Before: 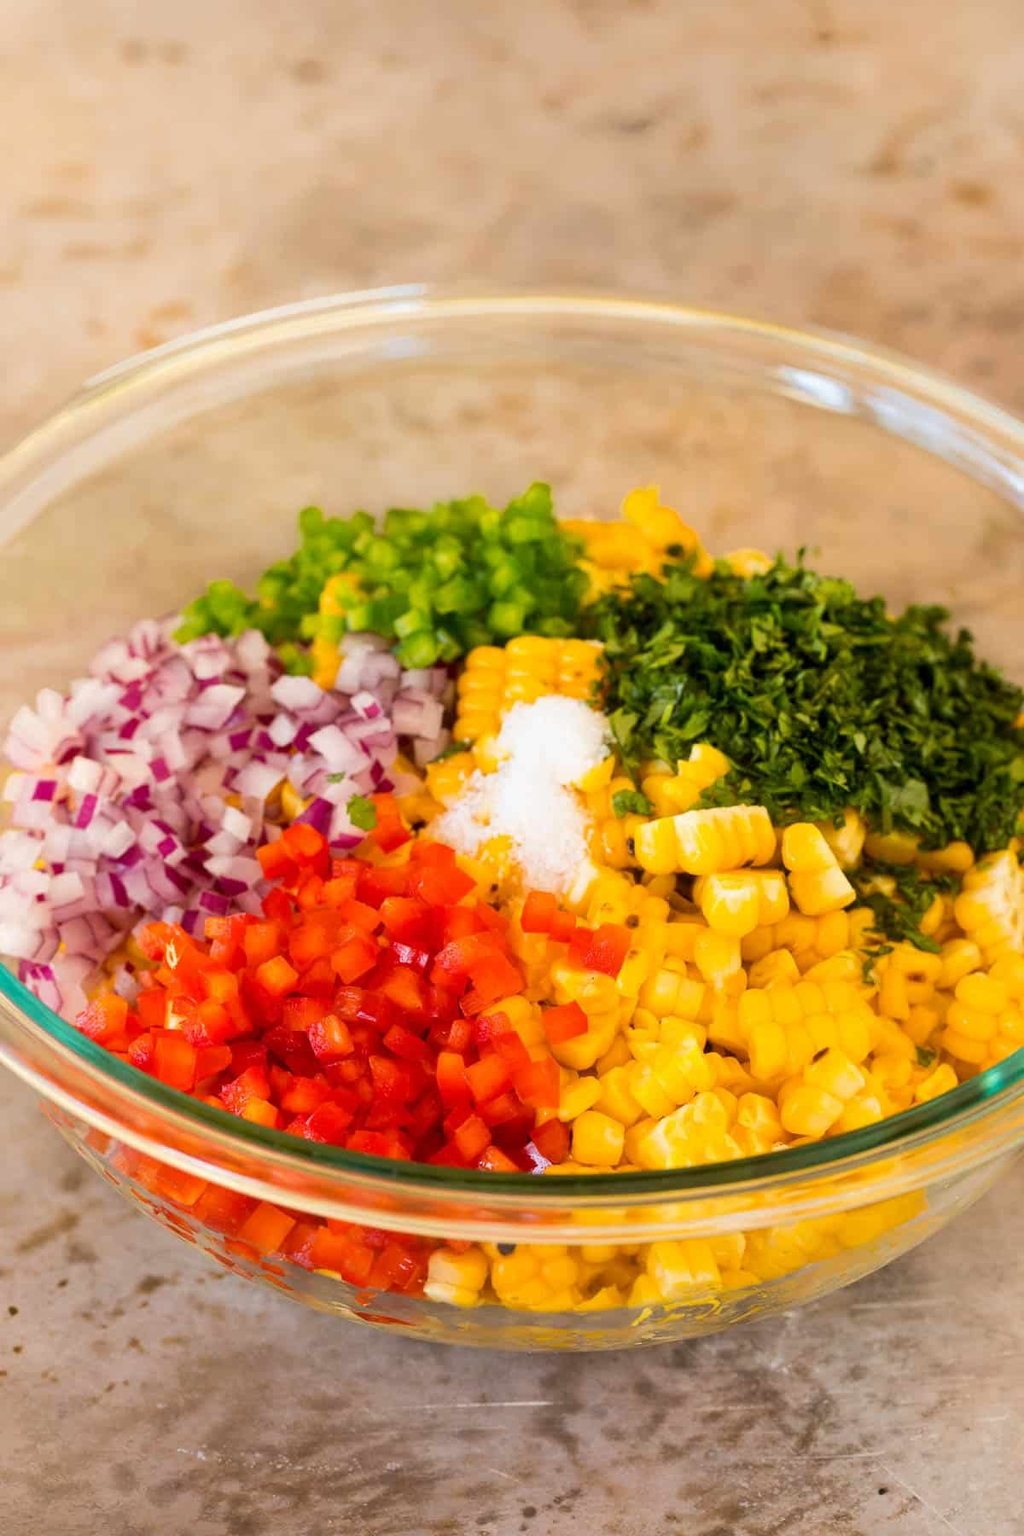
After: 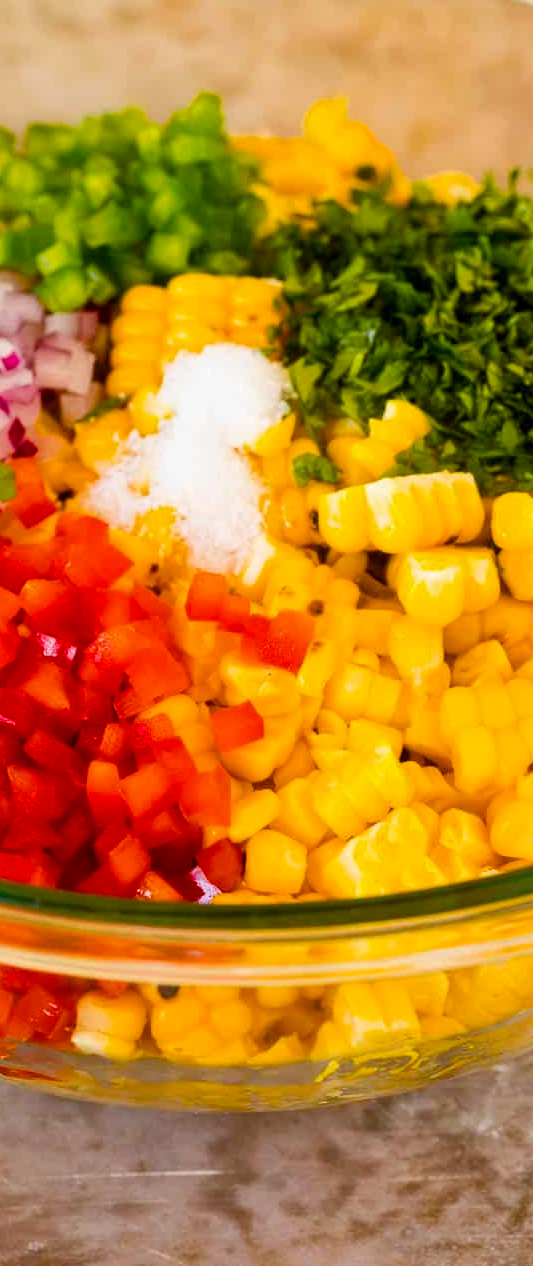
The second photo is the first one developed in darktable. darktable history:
crop: left 35.432%, top 26.233%, right 20.145%, bottom 3.432%
color balance rgb: perceptual saturation grading › global saturation 35%, perceptual saturation grading › highlights -25%, perceptual saturation grading › shadows 50%
tone equalizer: on, module defaults
